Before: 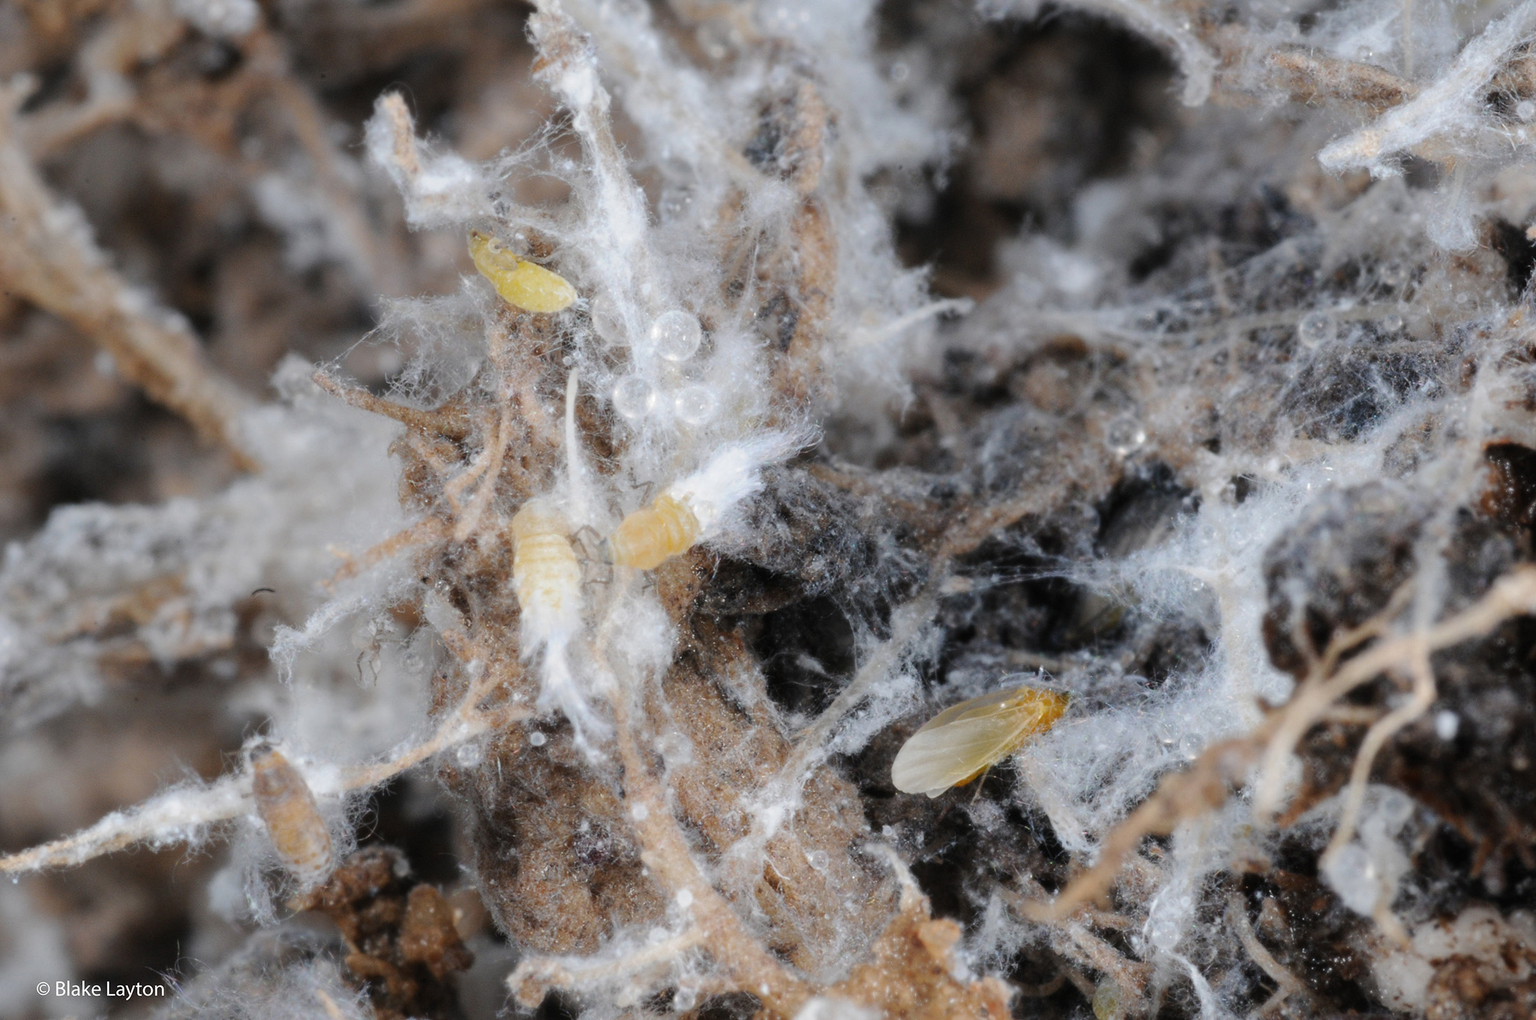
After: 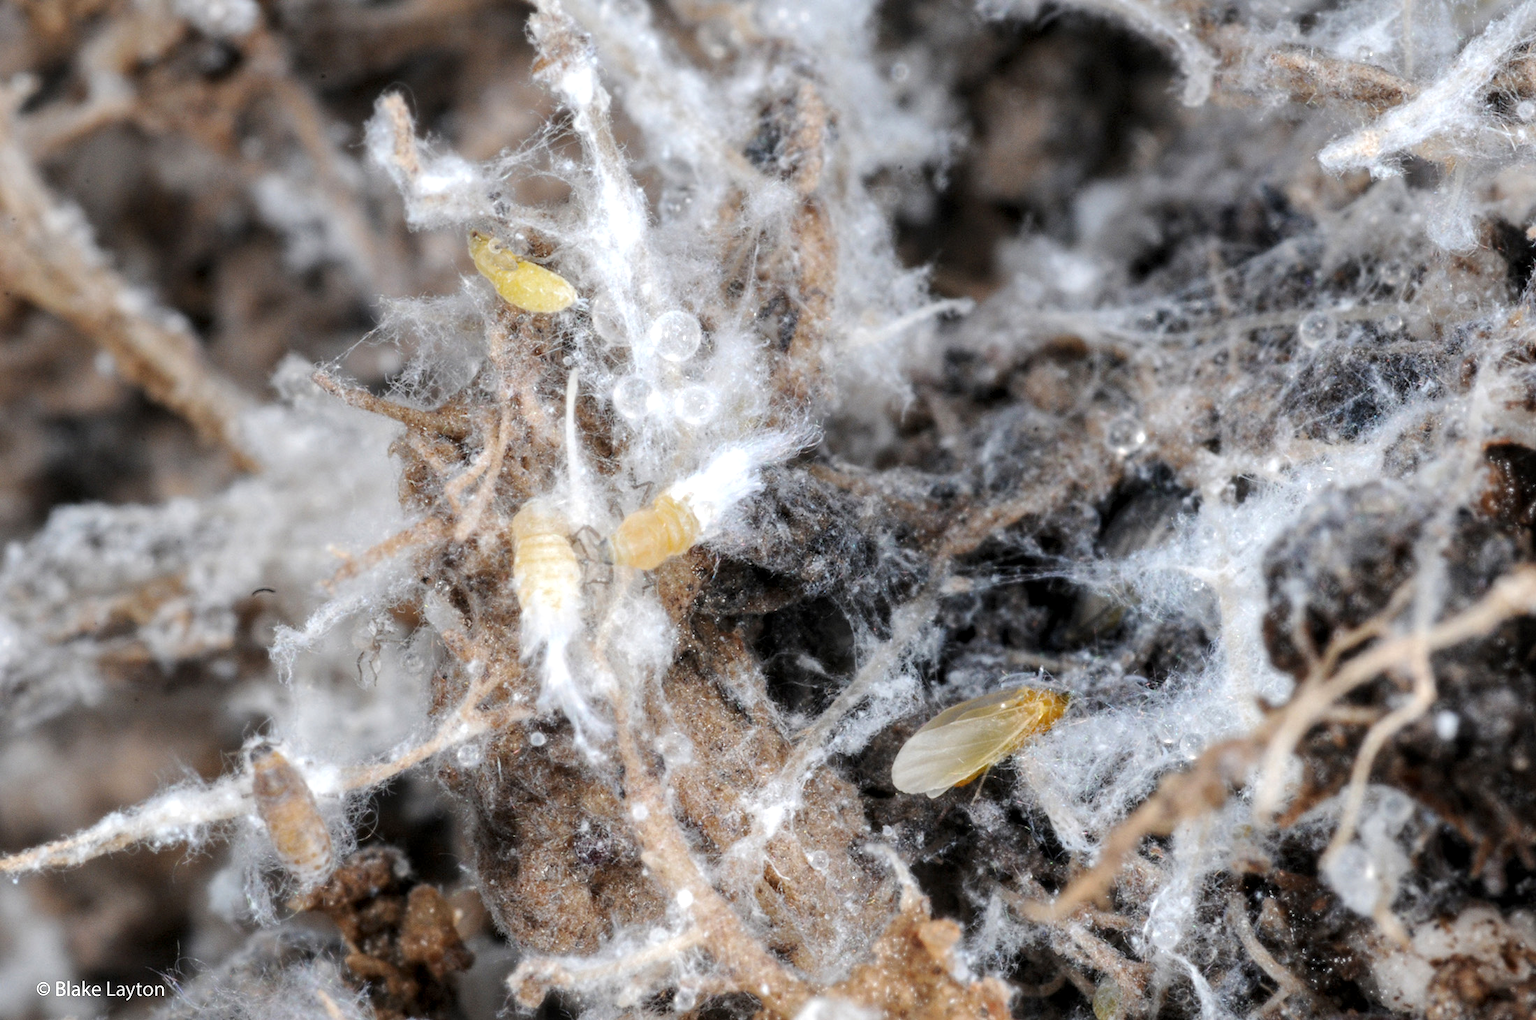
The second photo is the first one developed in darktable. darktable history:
exposure: exposure 0.3 EV, compensate highlight preservation false
local contrast: detail 130%
